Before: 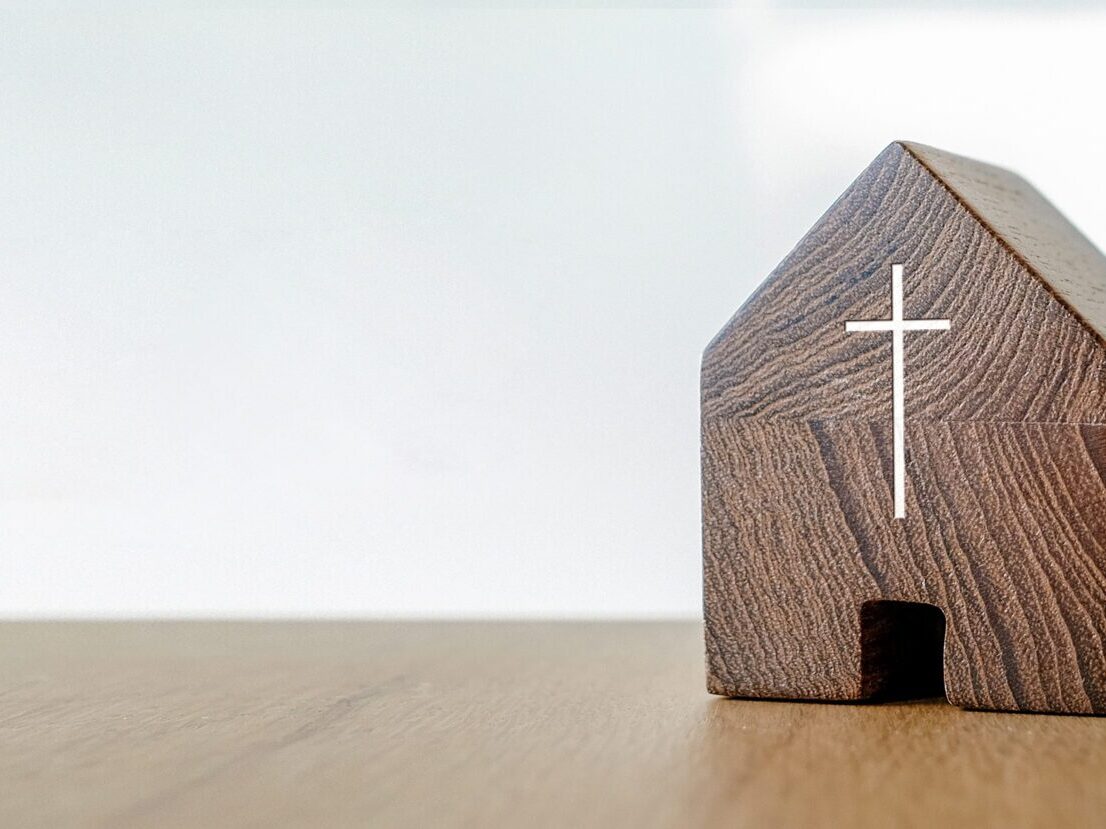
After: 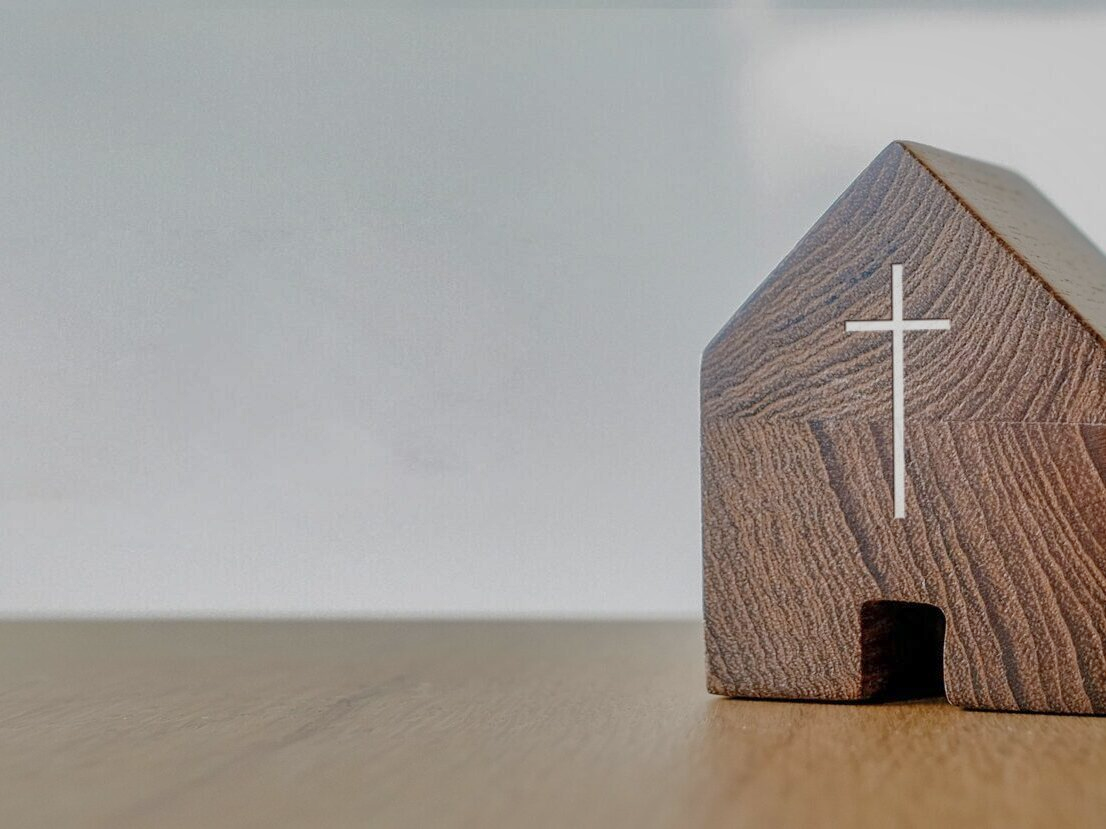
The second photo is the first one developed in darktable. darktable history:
shadows and highlights: shadows 40, highlights -60
tone equalizer: -8 EV 0.25 EV, -7 EV 0.417 EV, -6 EV 0.417 EV, -5 EV 0.25 EV, -3 EV -0.25 EV, -2 EV -0.417 EV, -1 EV -0.417 EV, +0 EV -0.25 EV, edges refinement/feathering 500, mask exposure compensation -1.57 EV, preserve details guided filter
